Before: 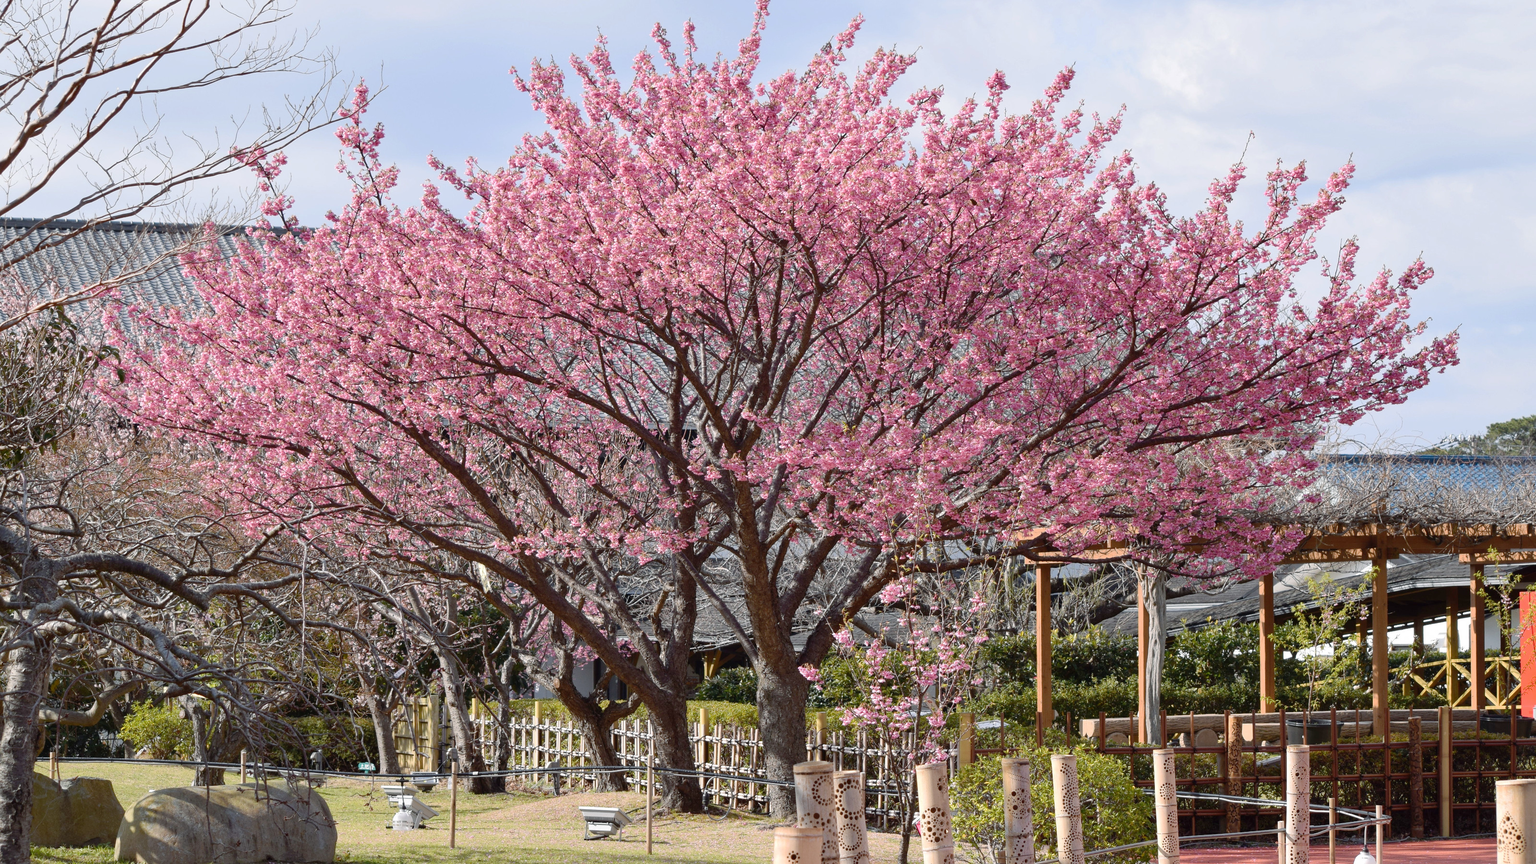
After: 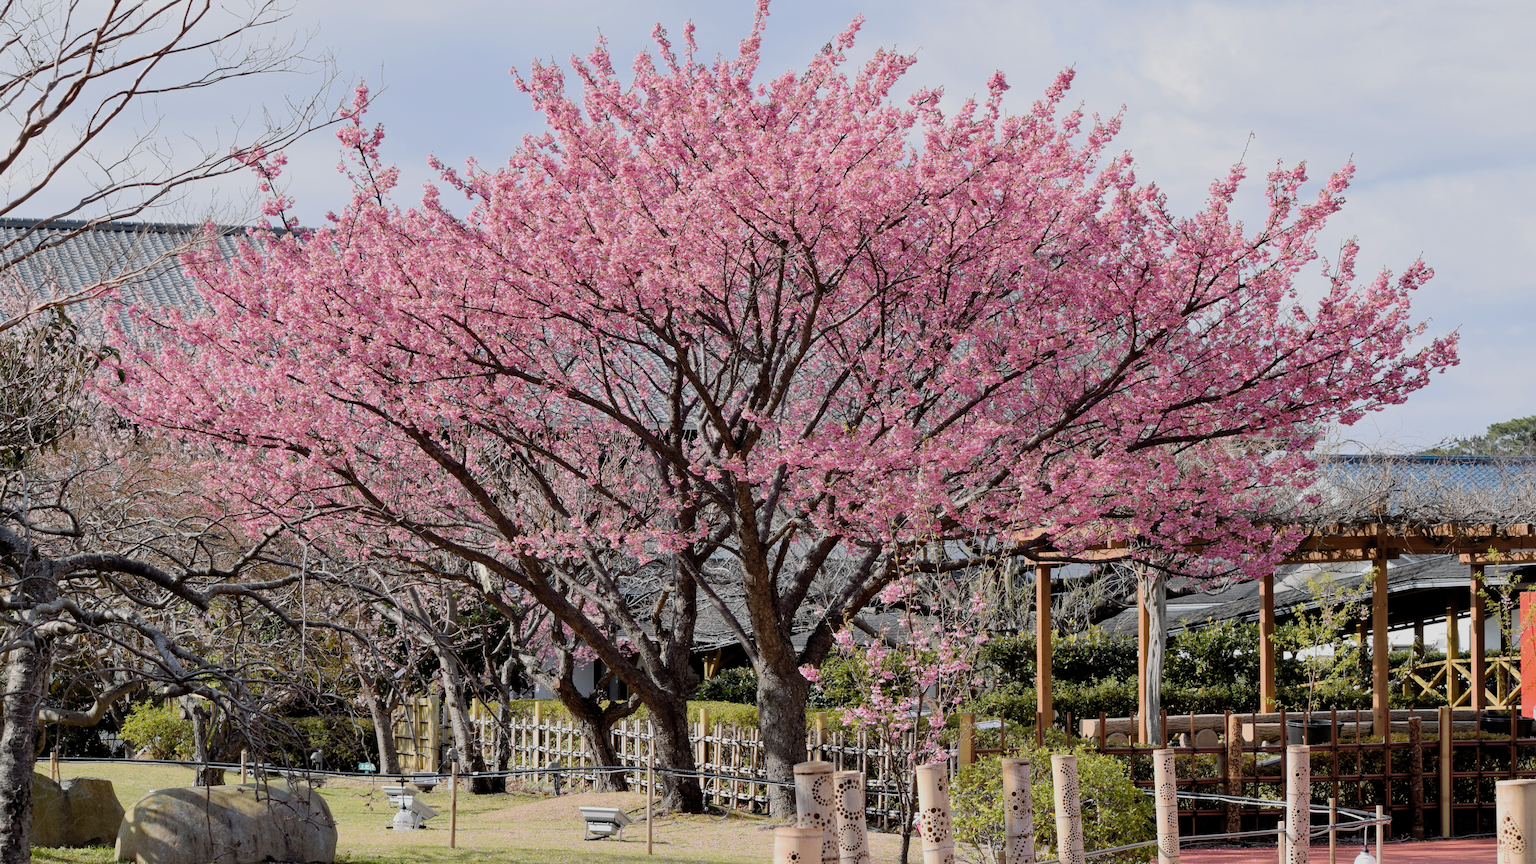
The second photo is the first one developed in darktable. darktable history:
filmic rgb: black relative exposure -7.62 EV, white relative exposure 4.61 EV, threshold 2.97 EV, target black luminance 0%, hardness 3.57, latitude 50.28%, contrast 1.036, highlights saturation mix 9.71%, shadows ↔ highlights balance -0.2%, enable highlight reconstruction true
